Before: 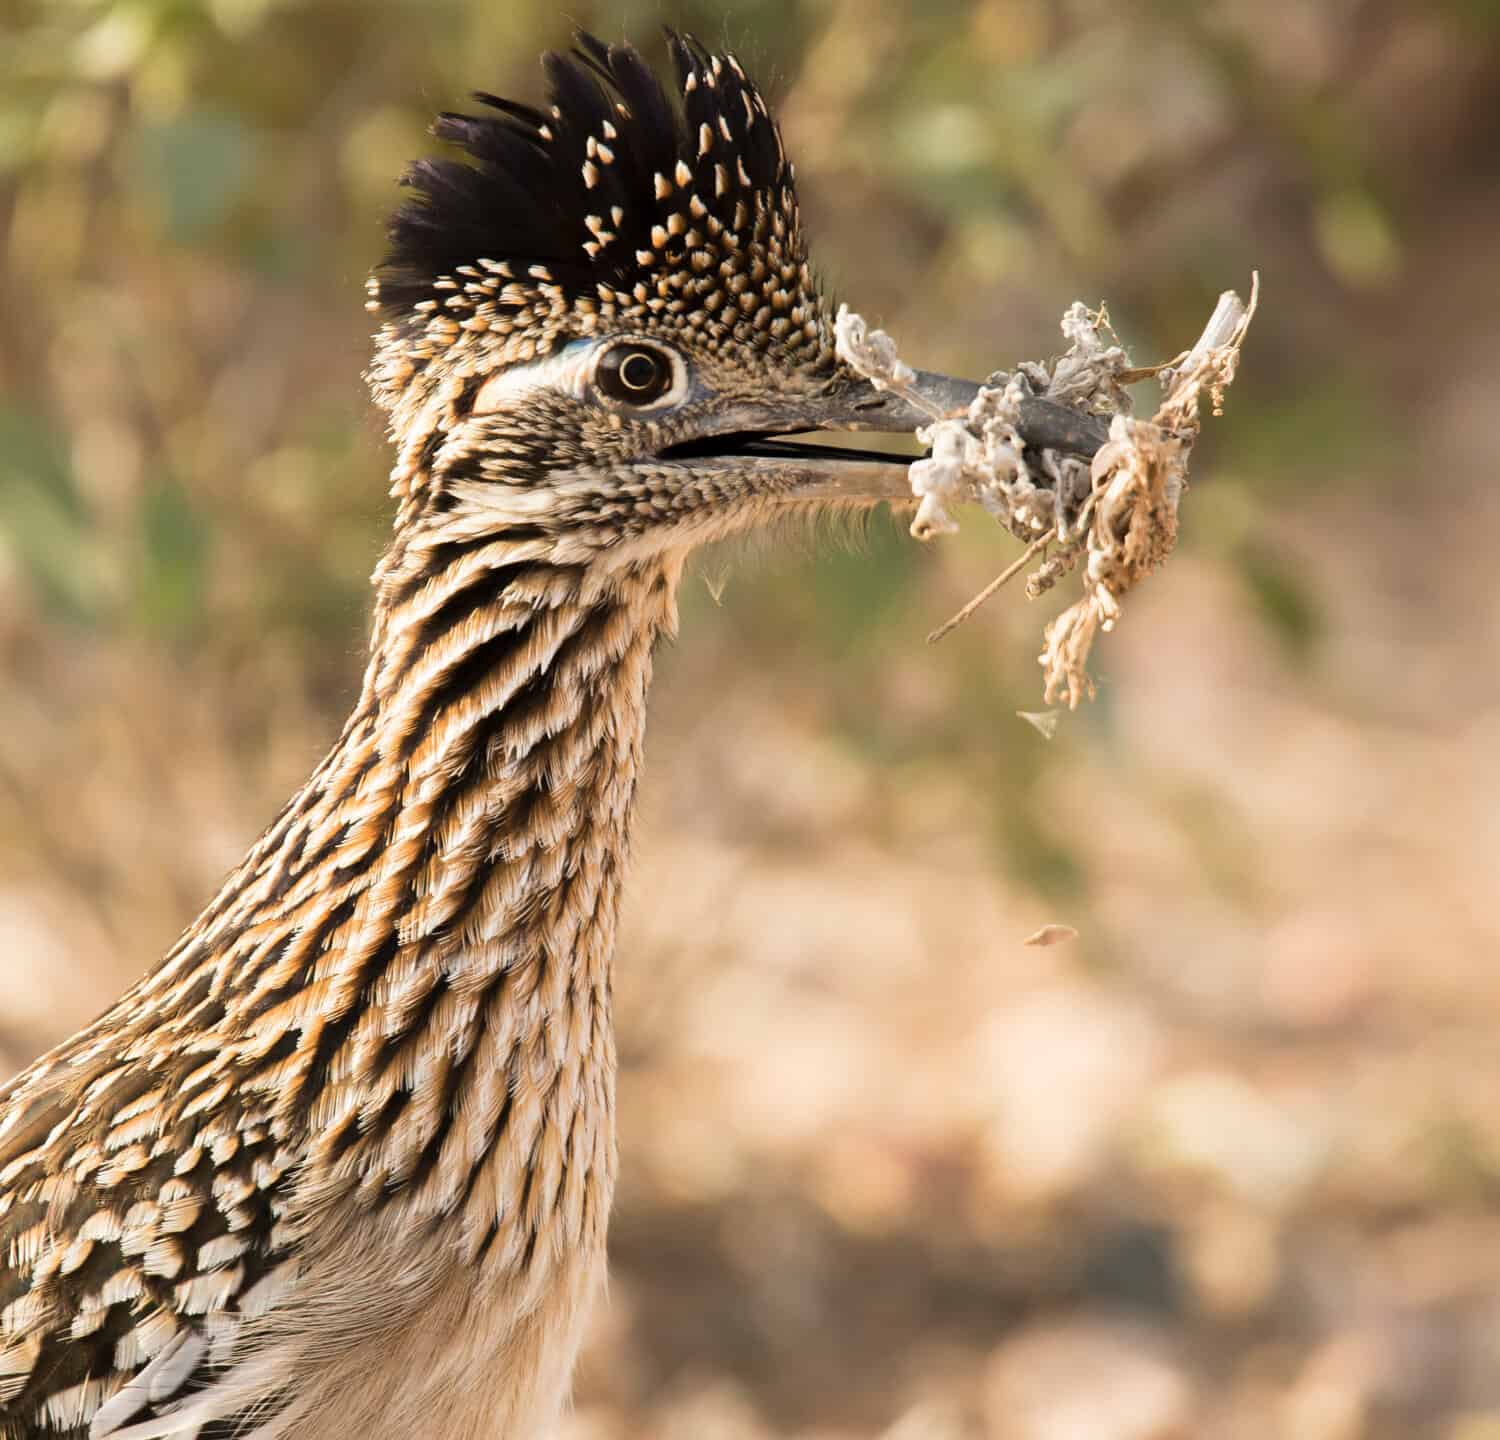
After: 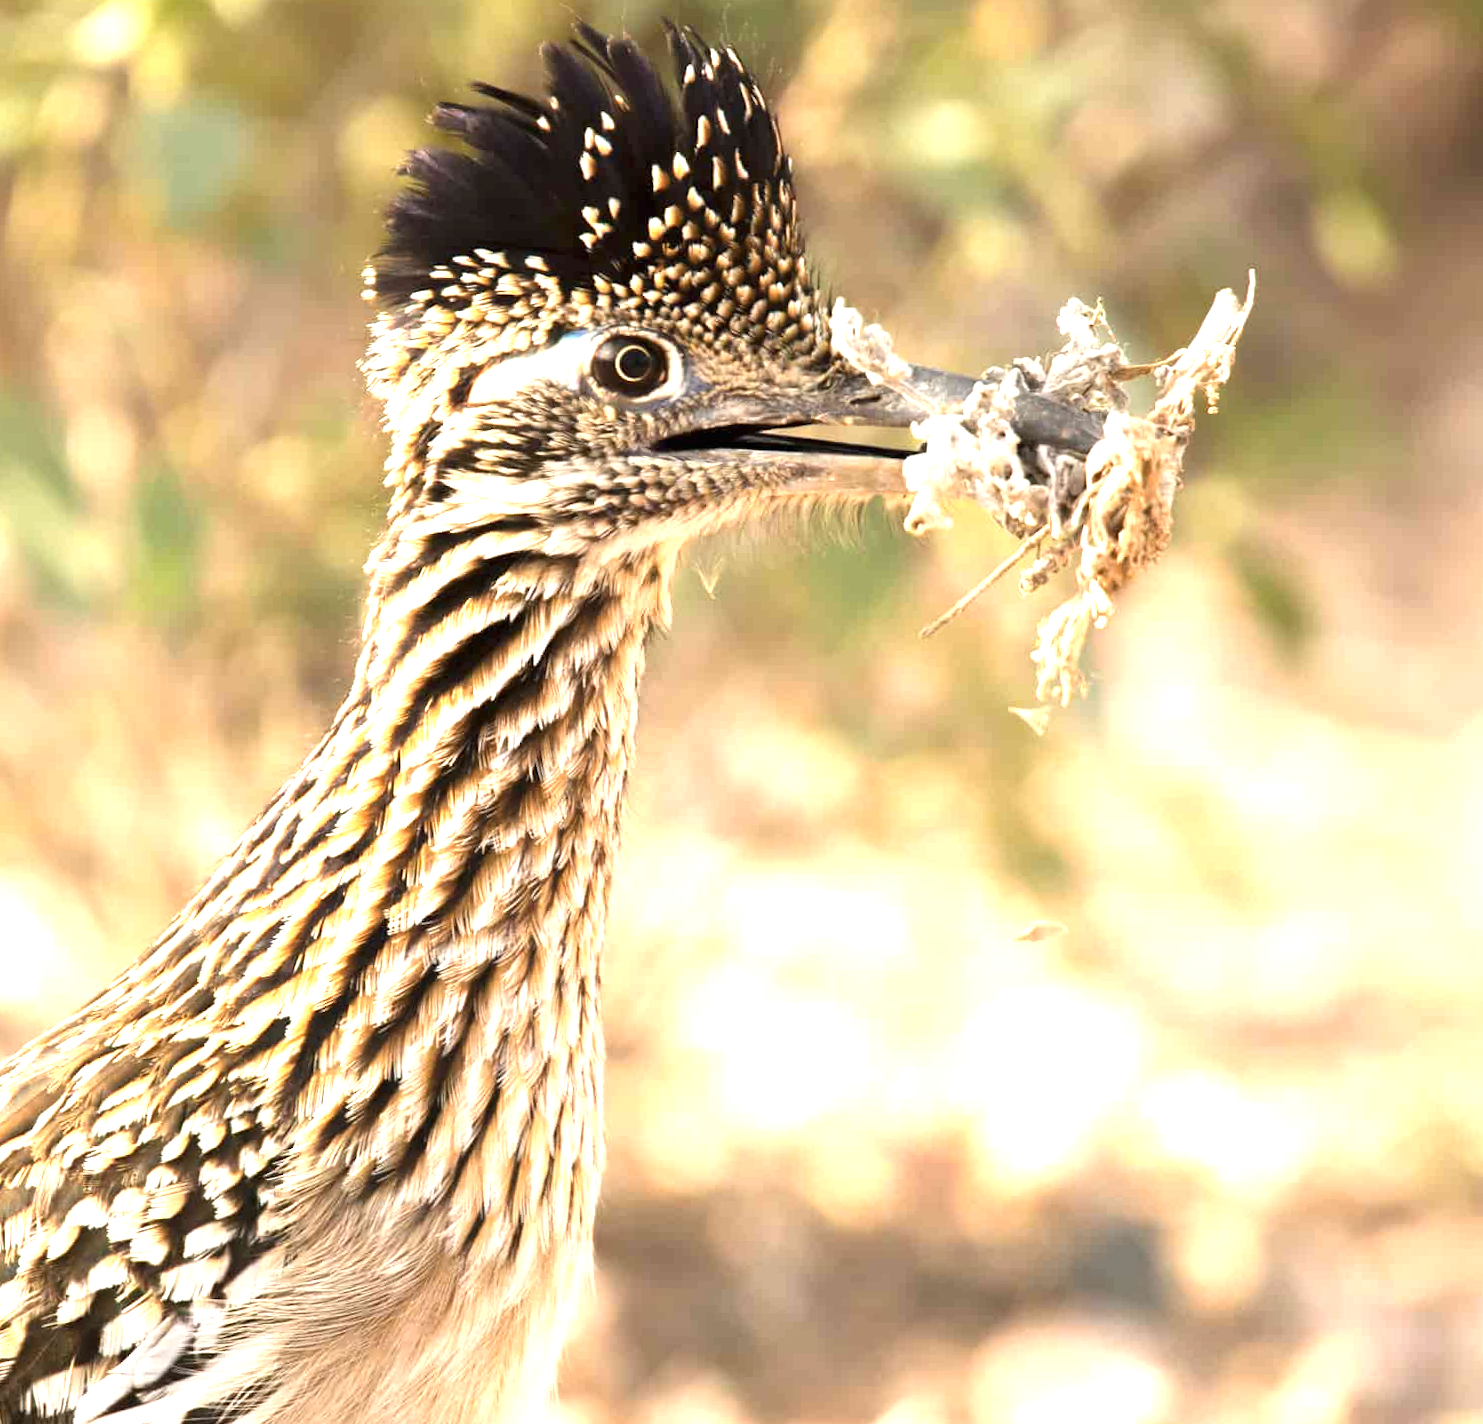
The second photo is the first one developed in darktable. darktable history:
crop and rotate: angle -0.603°
exposure: black level correction 0, exposure 1.2 EV, compensate highlight preservation false
